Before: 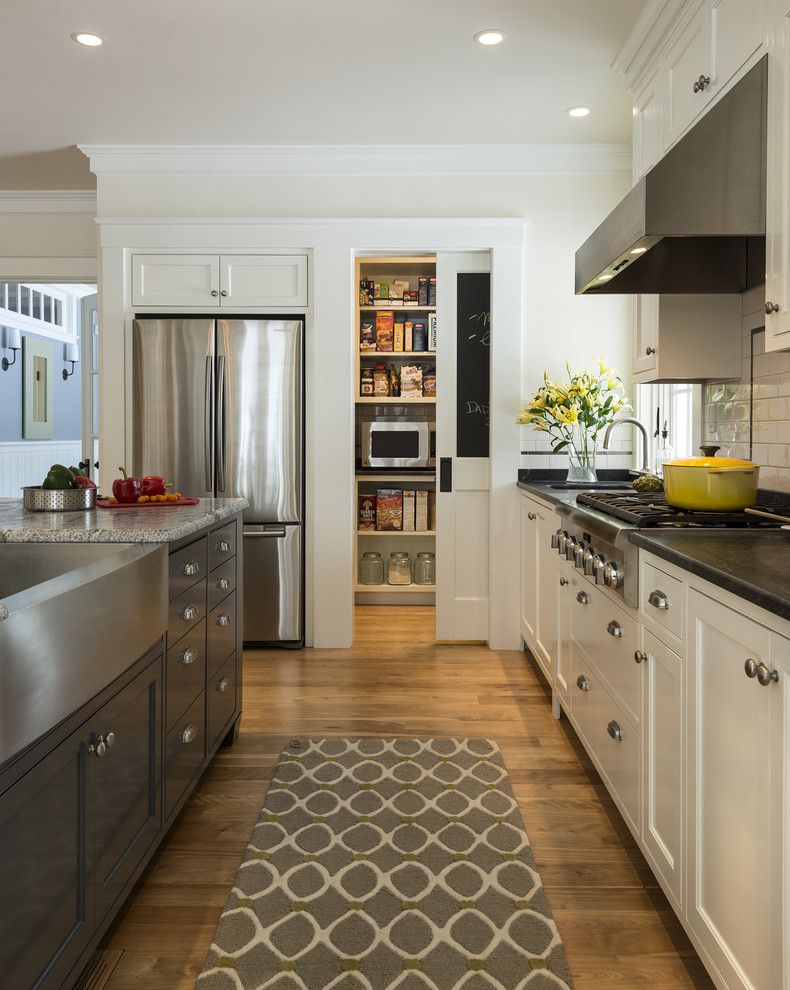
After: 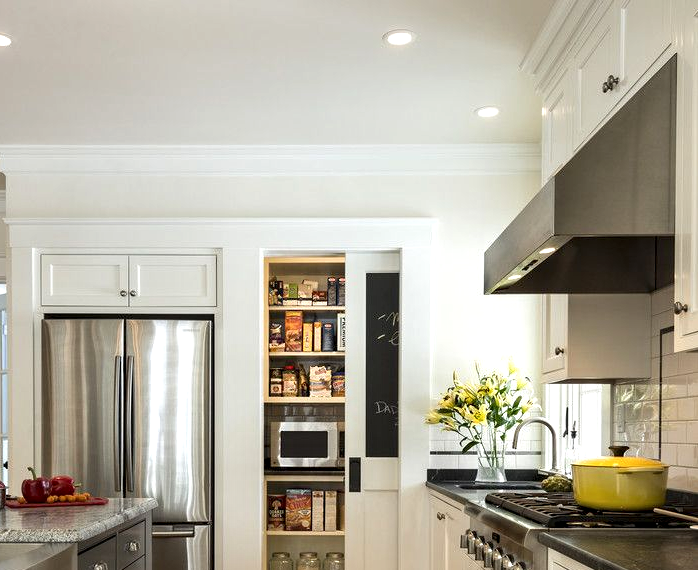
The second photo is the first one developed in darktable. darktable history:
contrast equalizer: octaves 7, y [[0.46, 0.454, 0.451, 0.451, 0.455, 0.46], [0.5 ×6], [0.5 ×6], [0 ×6], [0 ×6]], mix -0.996
exposure: black level correction 0, exposure 0.301 EV, compensate exposure bias true, compensate highlight preservation false
crop and rotate: left 11.587%, bottom 42.411%
